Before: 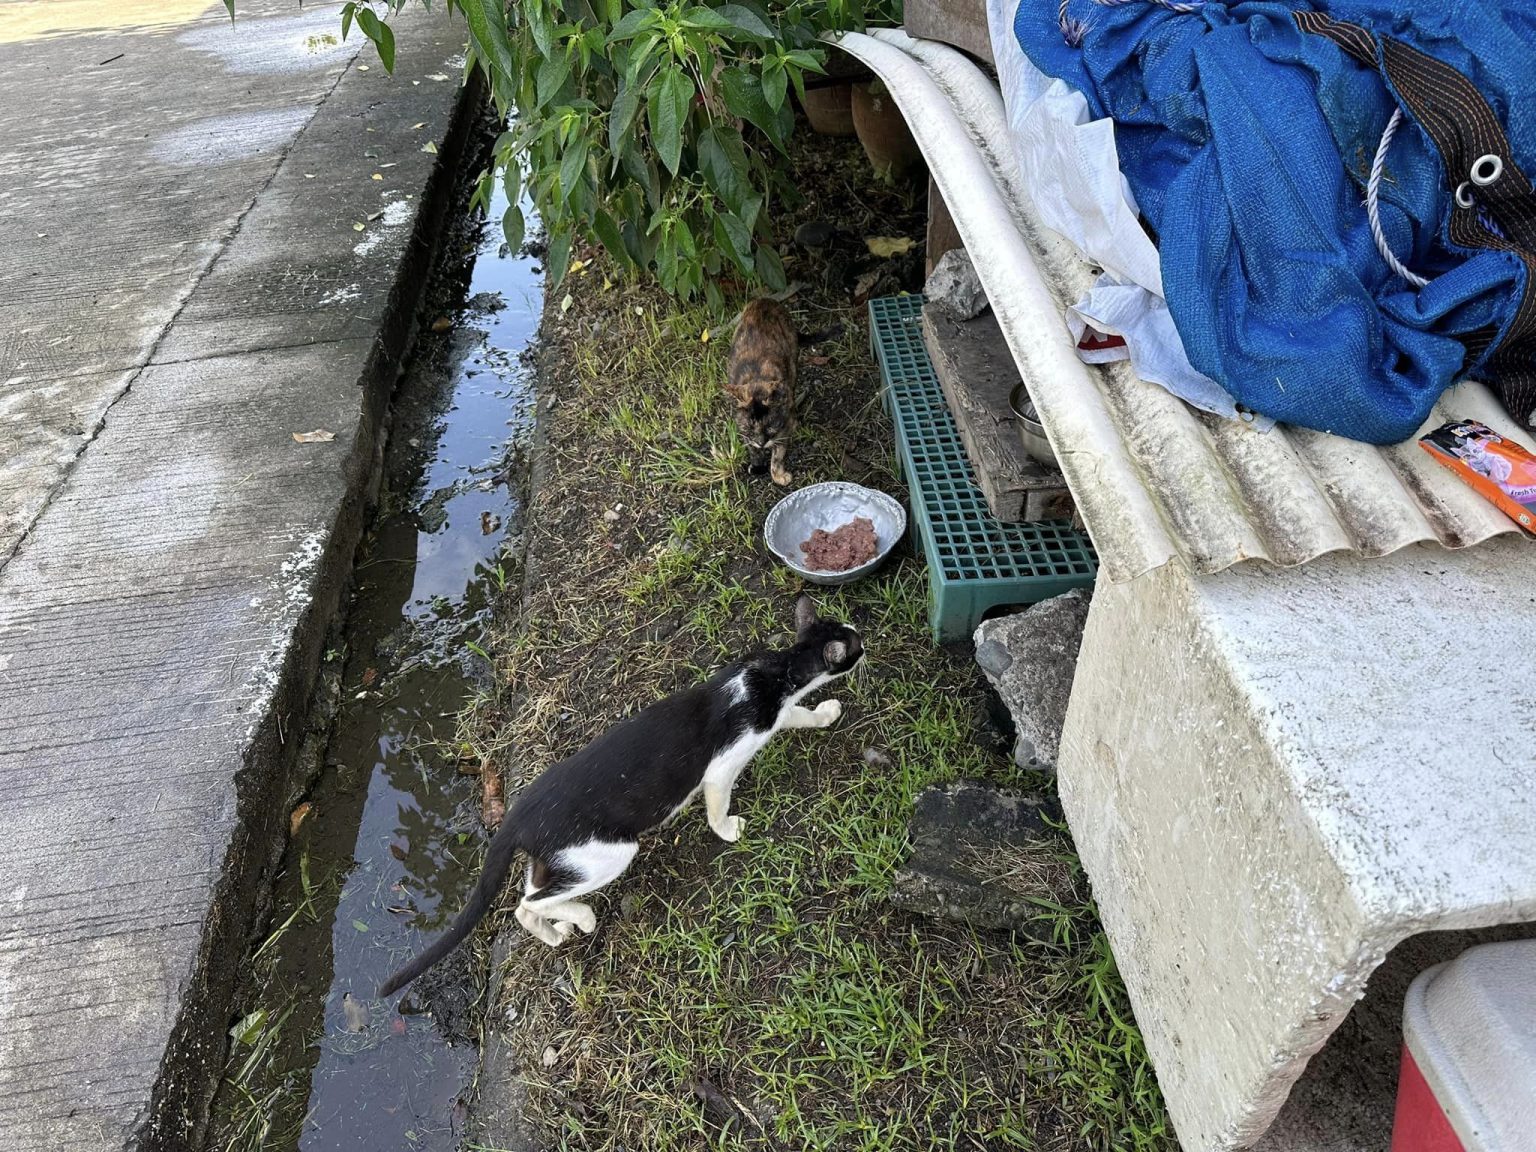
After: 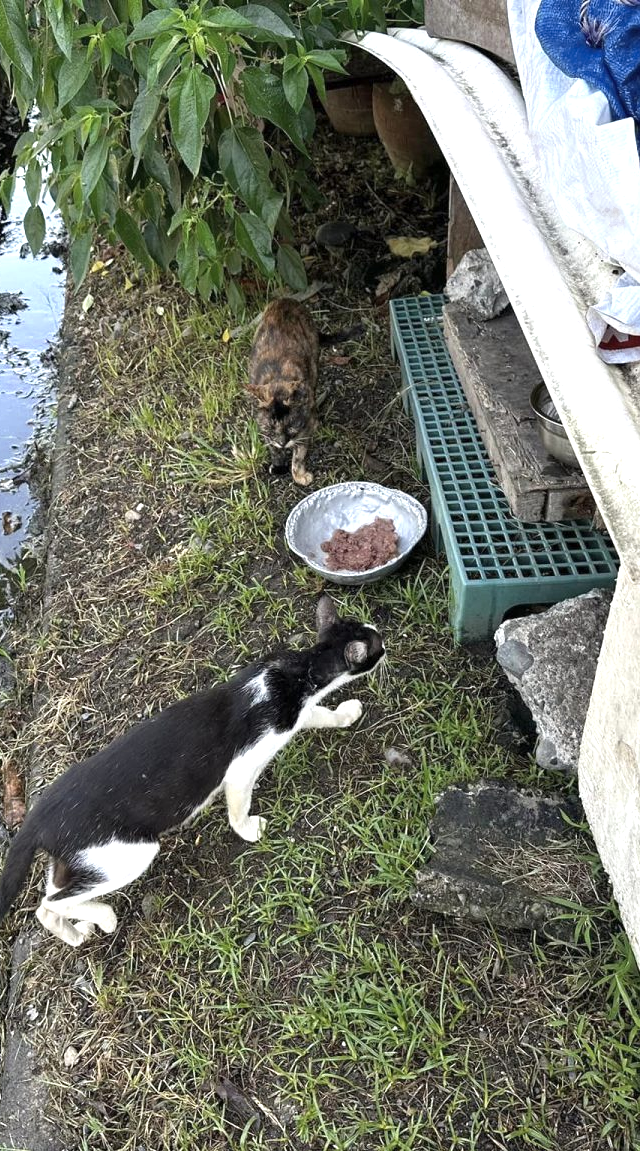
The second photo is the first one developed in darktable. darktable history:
crop: left 31.229%, right 27.105%
exposure: exposure 0.669 EV, compensate highlight preservation false
color zones: curves: ch0 [(0.27, 0.396) (0.563, 0.504) (0.75, 0.5) (0.787, 0.307)]
contrast brightness saturation: saturation -0.17
